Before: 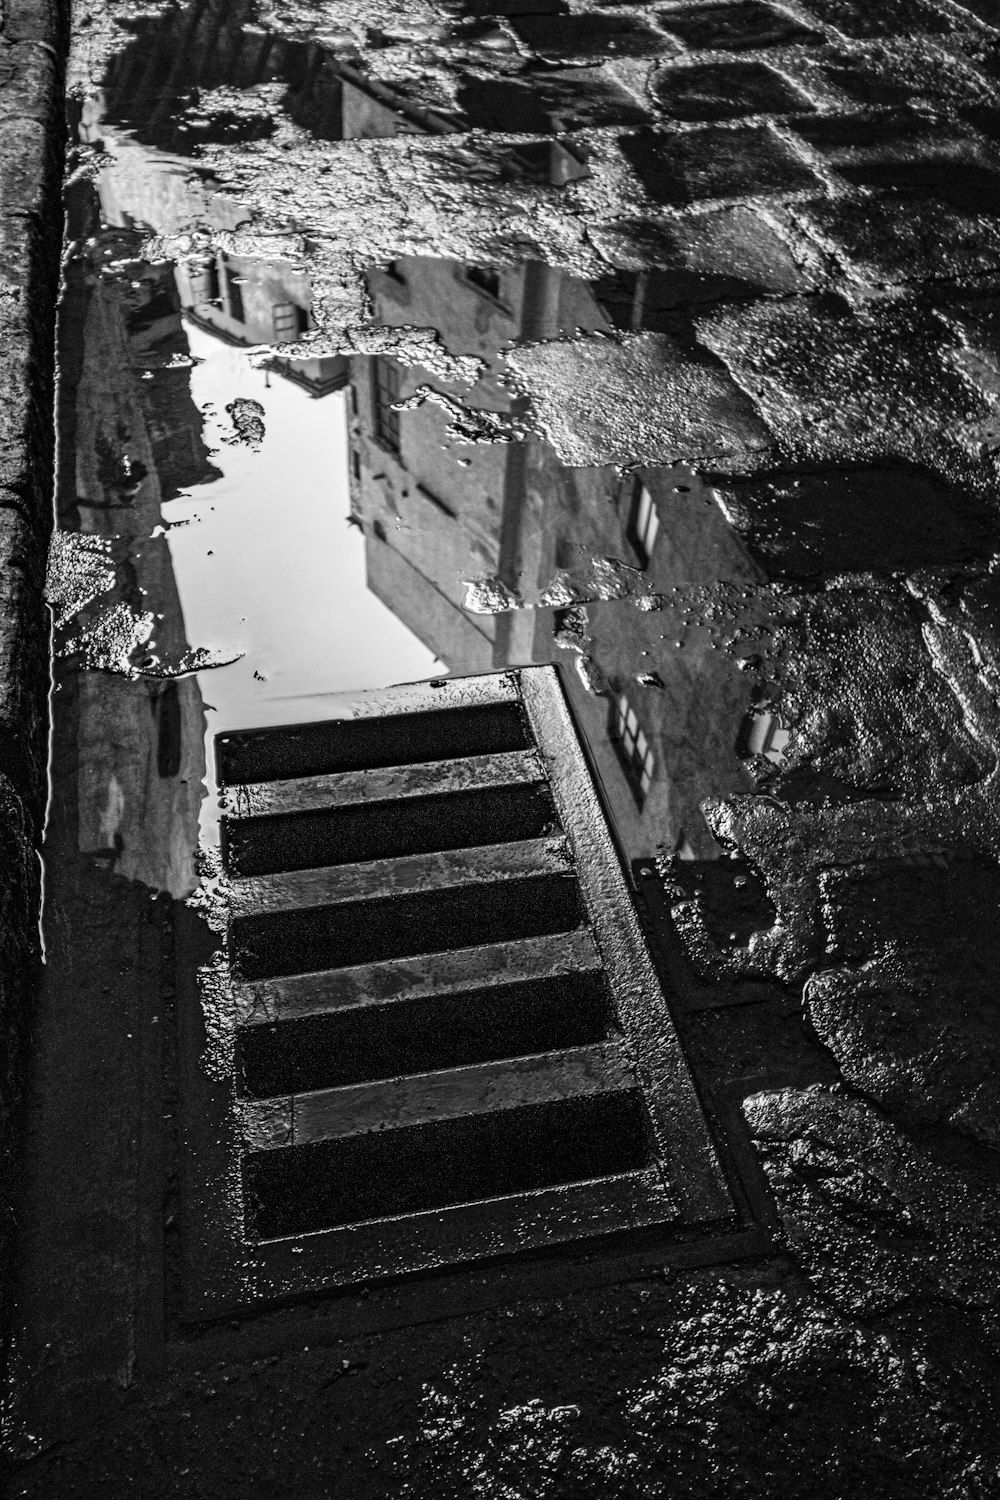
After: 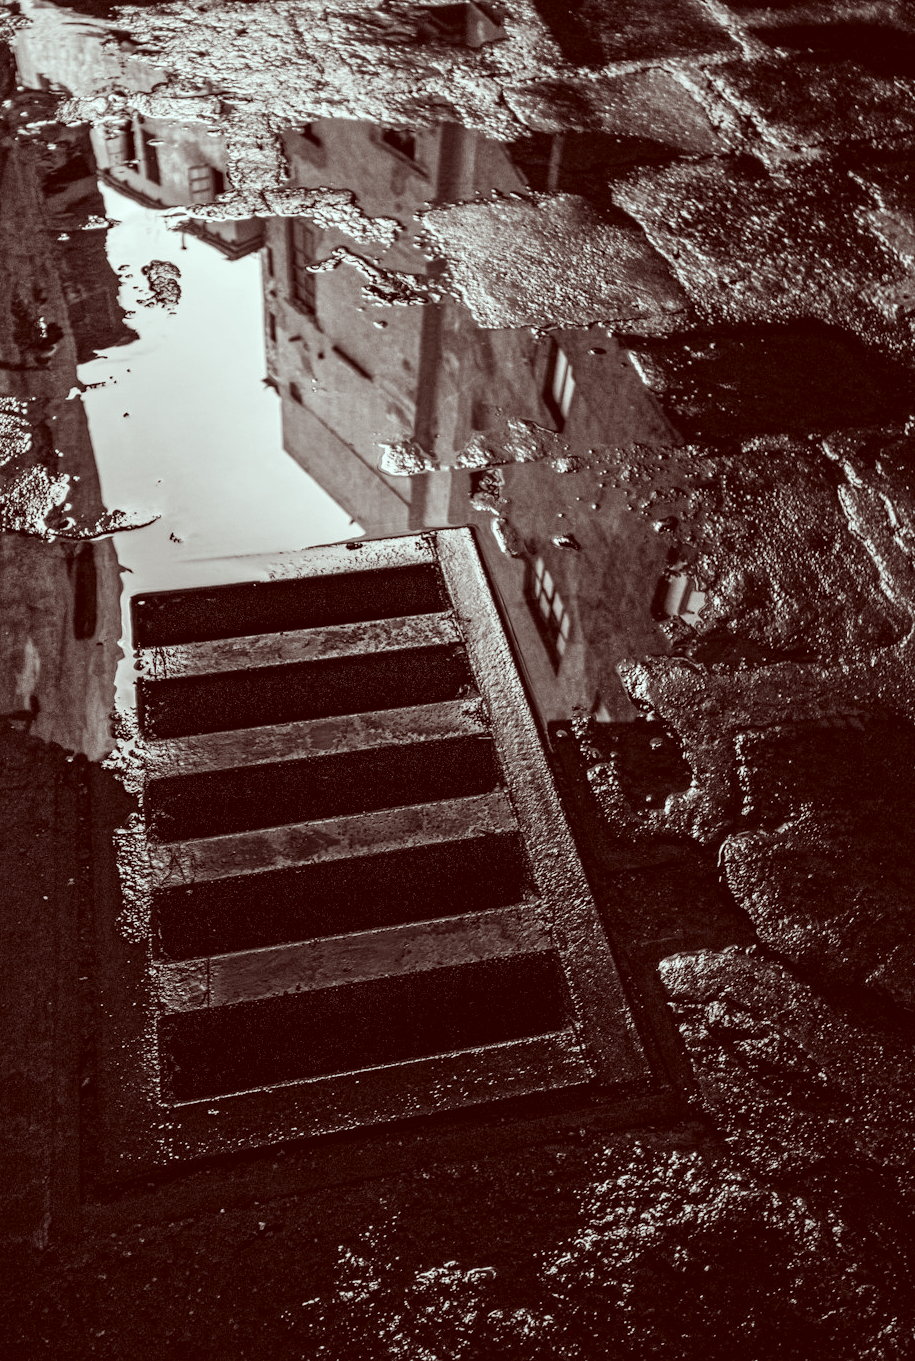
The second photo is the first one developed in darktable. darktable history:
color correction: highlights a* -7.24, highlights b* -0.143, shadows a* 20.21, shadows b* 11.91
crop and rotate: left 8.483%, top 9.243%
